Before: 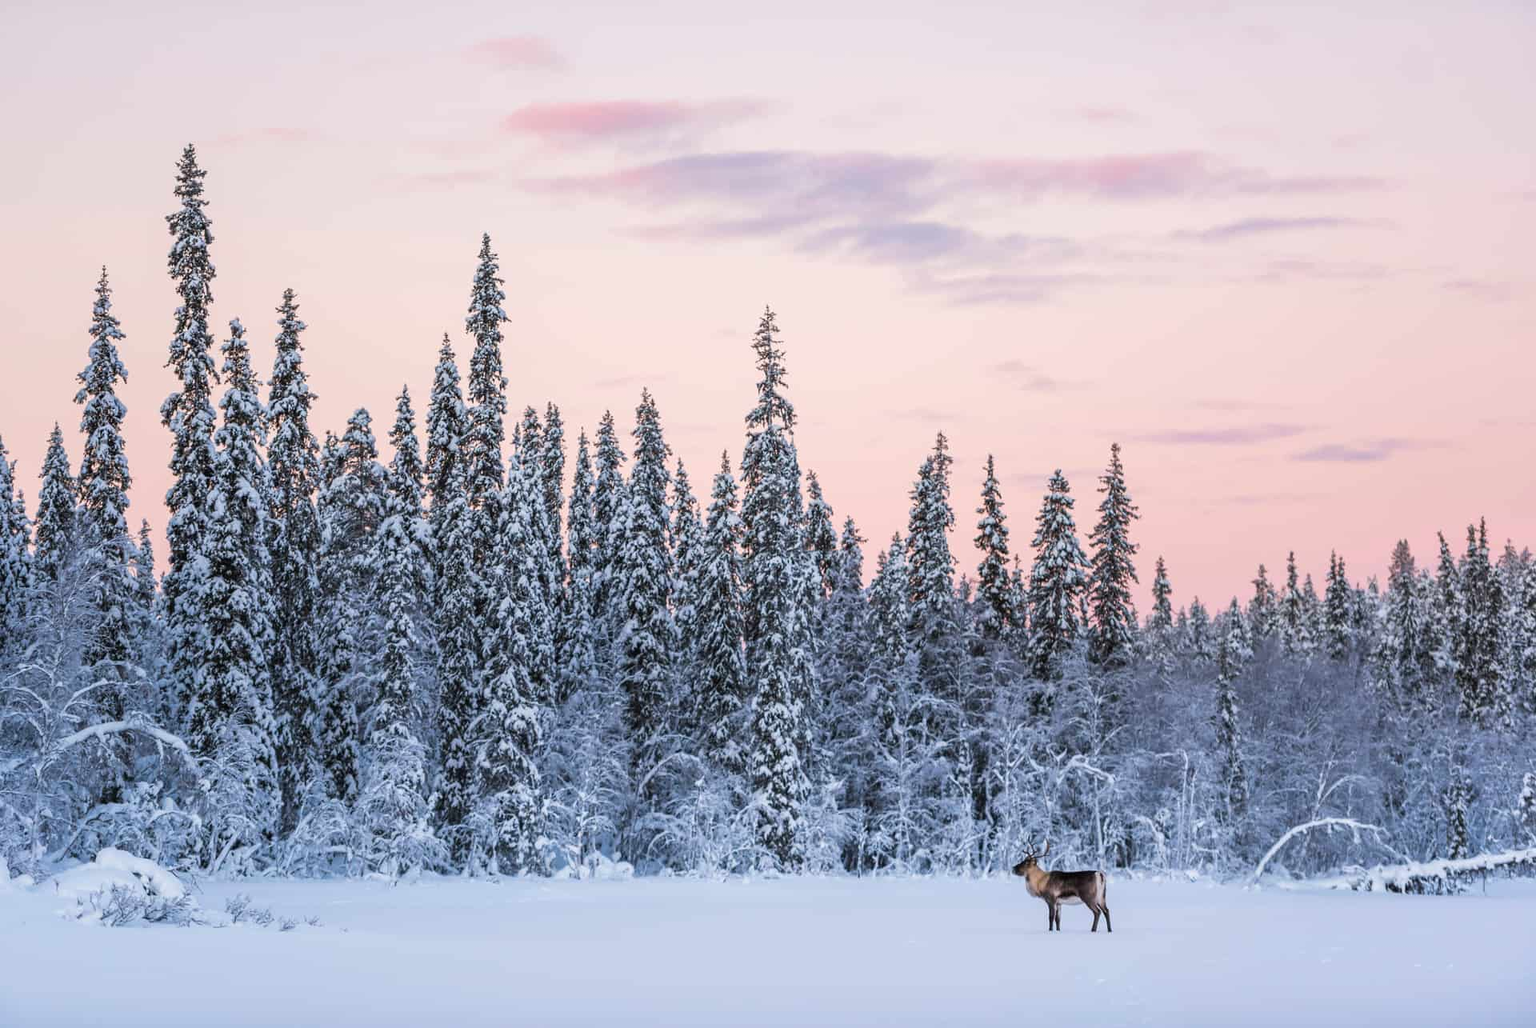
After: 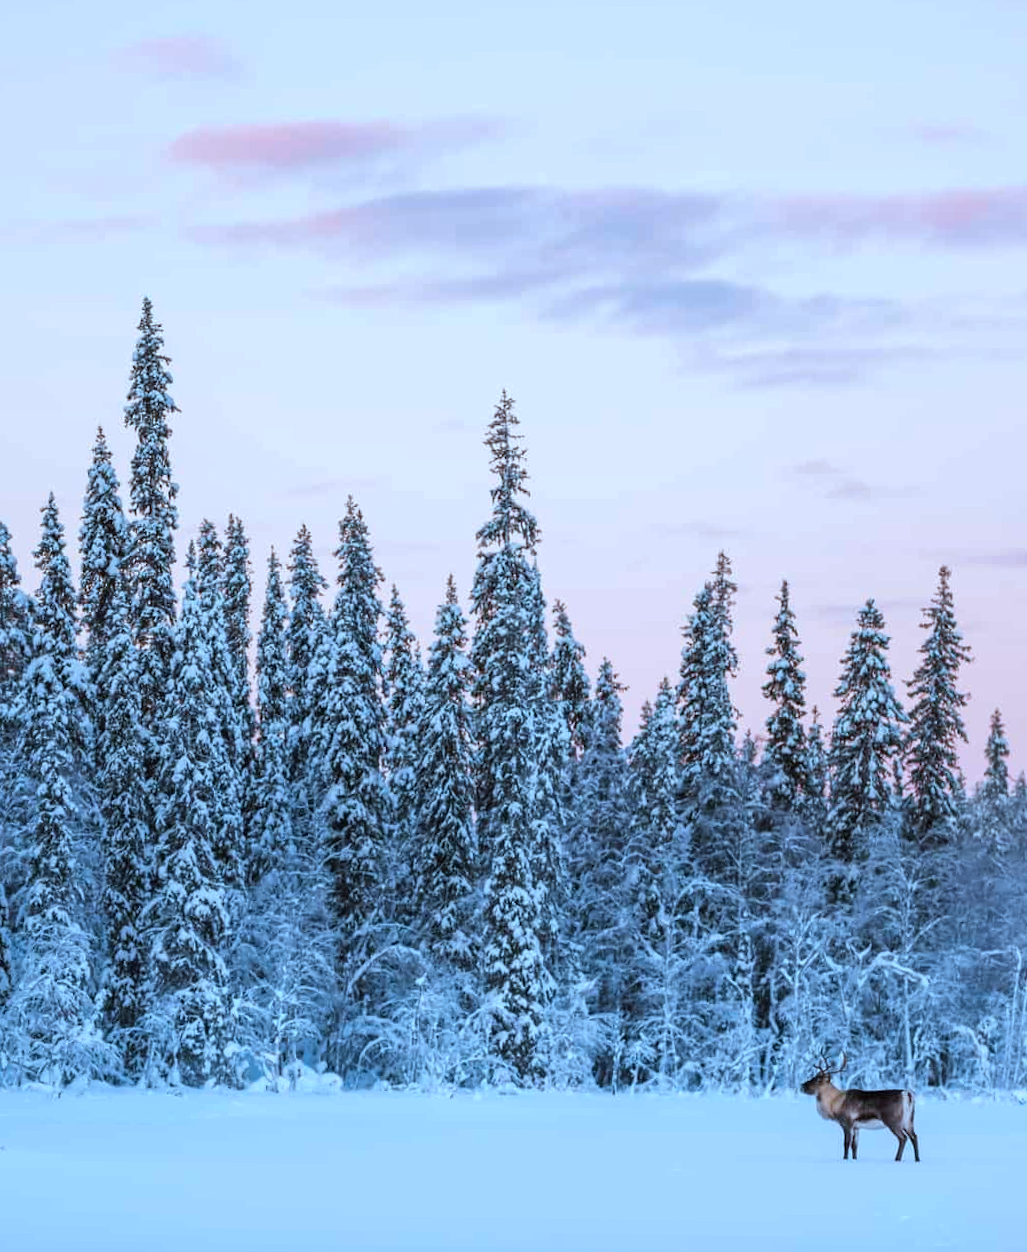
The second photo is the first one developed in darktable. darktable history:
crop: left 21.496%, right 22.254%
rotate and perspective: rotation 0.074°, lens shift (vertical) 0.096, lens shift (horizontal) -0.041, crop left 0.043, crop right 0.952, crop top 0.024, crop bottom 0.979
color correction: highlights a* -9.35, highlights b* -23.15
